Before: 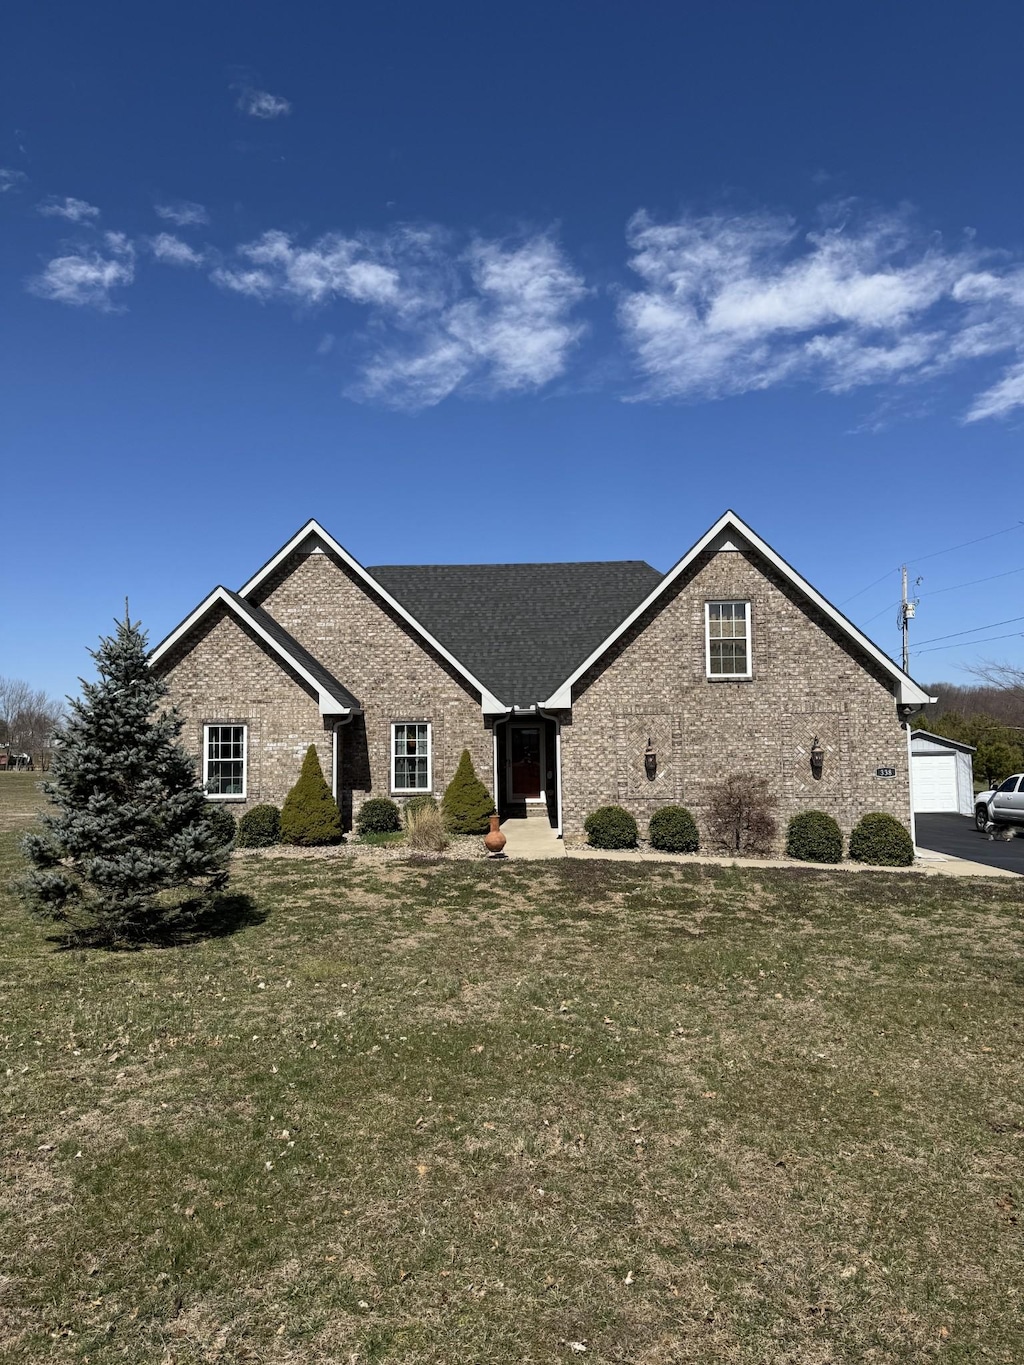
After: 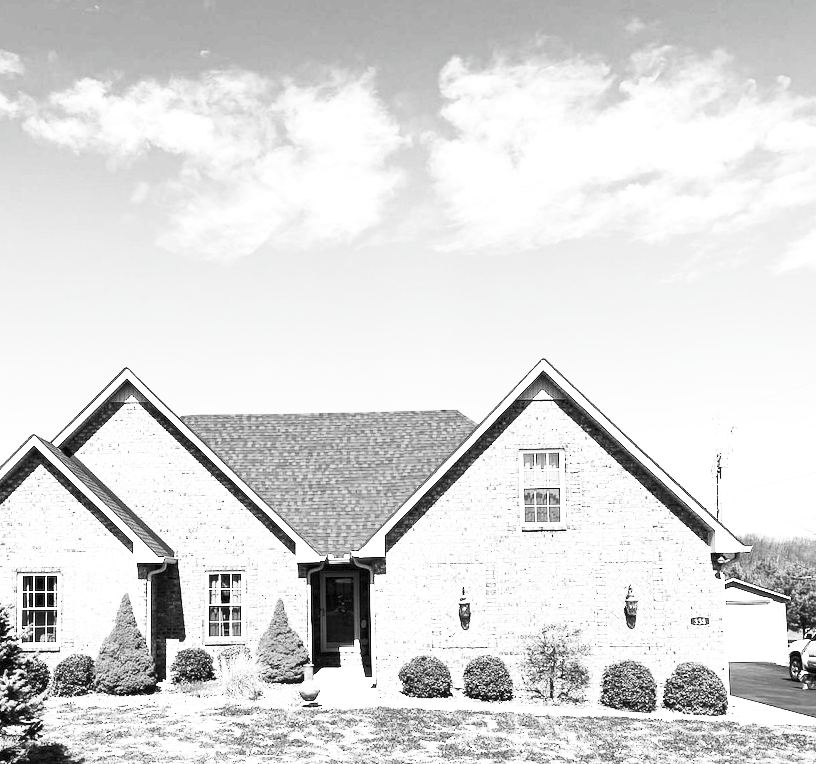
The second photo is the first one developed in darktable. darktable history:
color balance rgb: linear chroma grading › global chroma 9.659%, perceptual saturation grading › global saturation 0.244%, global vibrance 14.248%
exposure: exposure 1.505 EV, compensate highlight preservation false
crop: left 18.244%, top 11.12%, right 2.028%, bottom 32.898%
contrast brightness saturation: contrast 0.546, brightness 0.468, saturation -0.996
